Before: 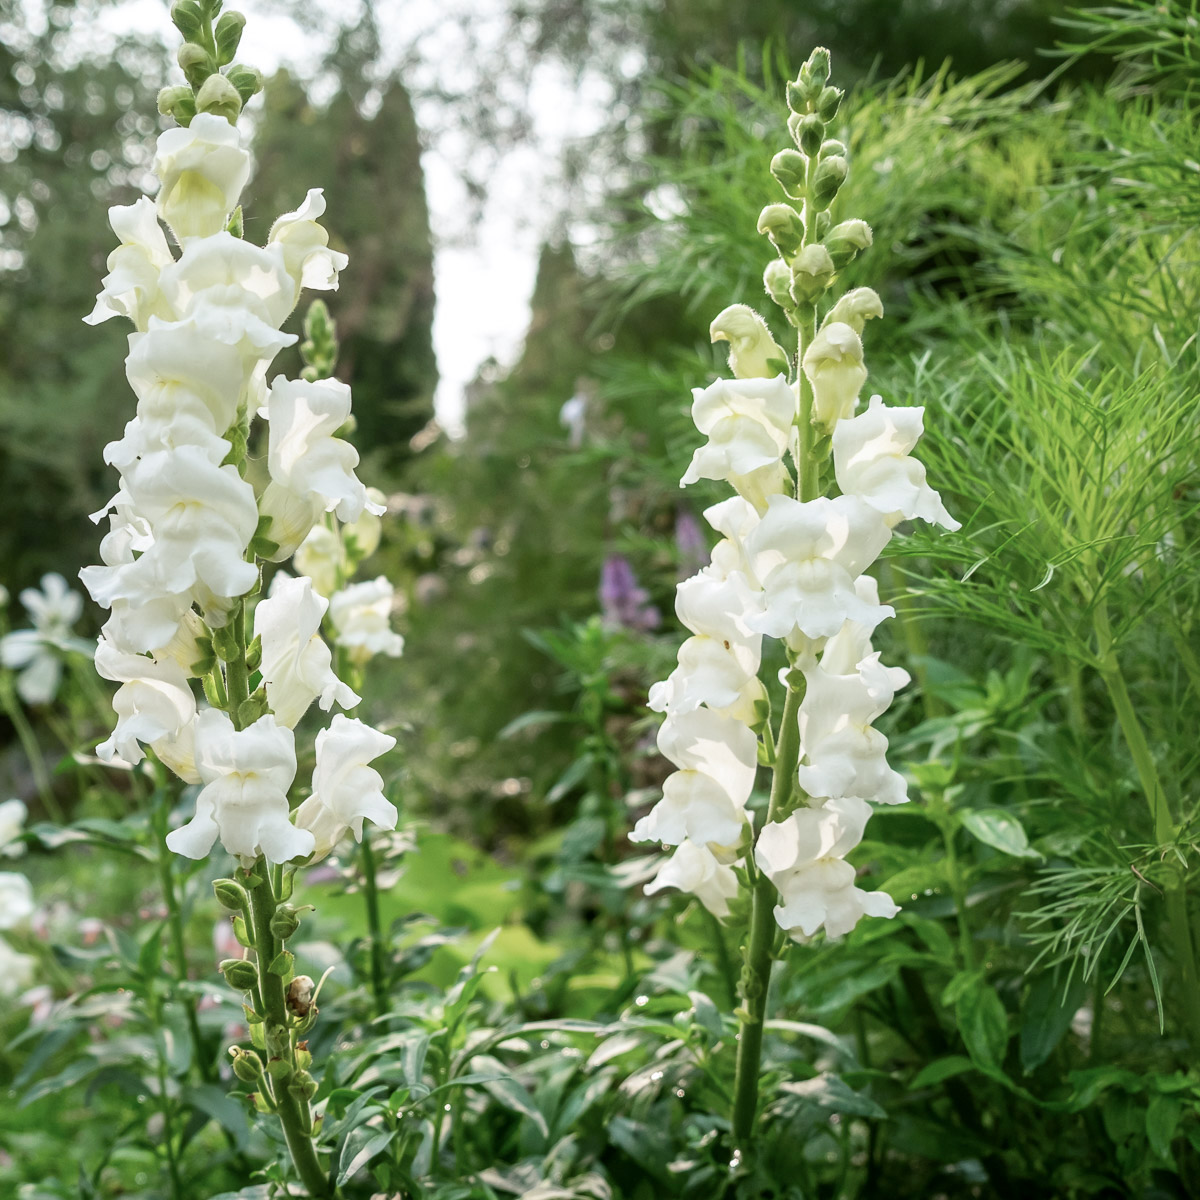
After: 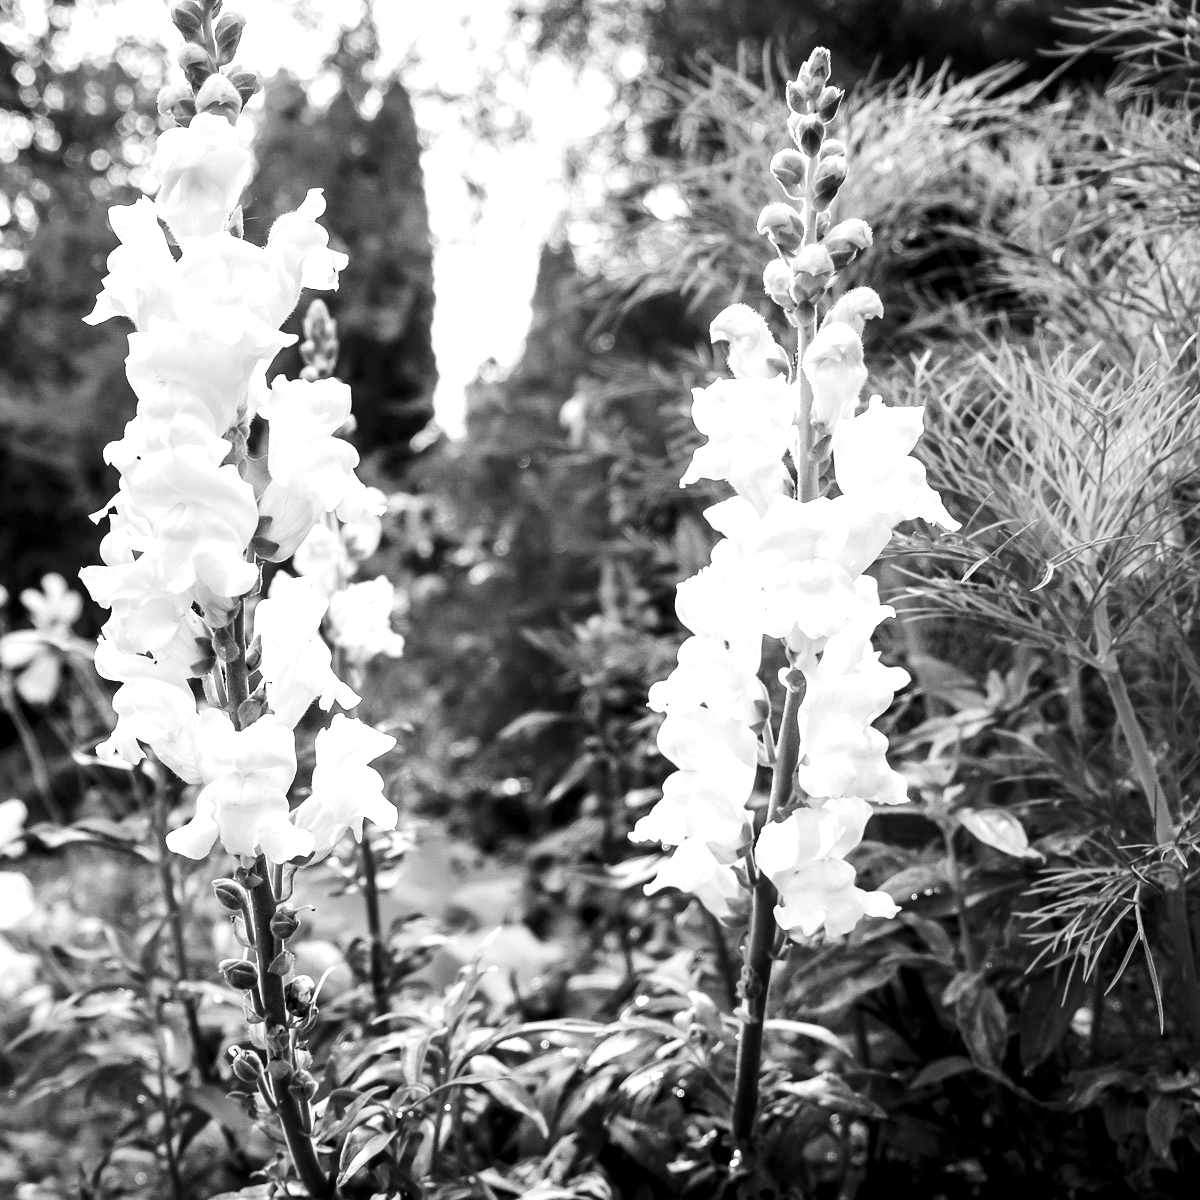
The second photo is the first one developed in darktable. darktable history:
tone equalizer: -8 EV -0.417 EV, -7 EV -0.389 EV, -6 EV -0.333 EV, -5 EV -0.222 EV, -3 EV 0.222 EV, -2 EV 0.333 EV, -1 EV 0.389 EV, +0 EV 0.417 EV, edges refinement/feathering 500, mask exposure compensation -1.57 EV, preserve details no
contrast brightness saturation: contrast 0.21, brightness -0.11, saturation 0.21
exposure: black level correction 0.012, exposure 0.7 EV, compensate exposure bias true, compensate highlight preservation false
monochrome: a 30.25, b 92.03
